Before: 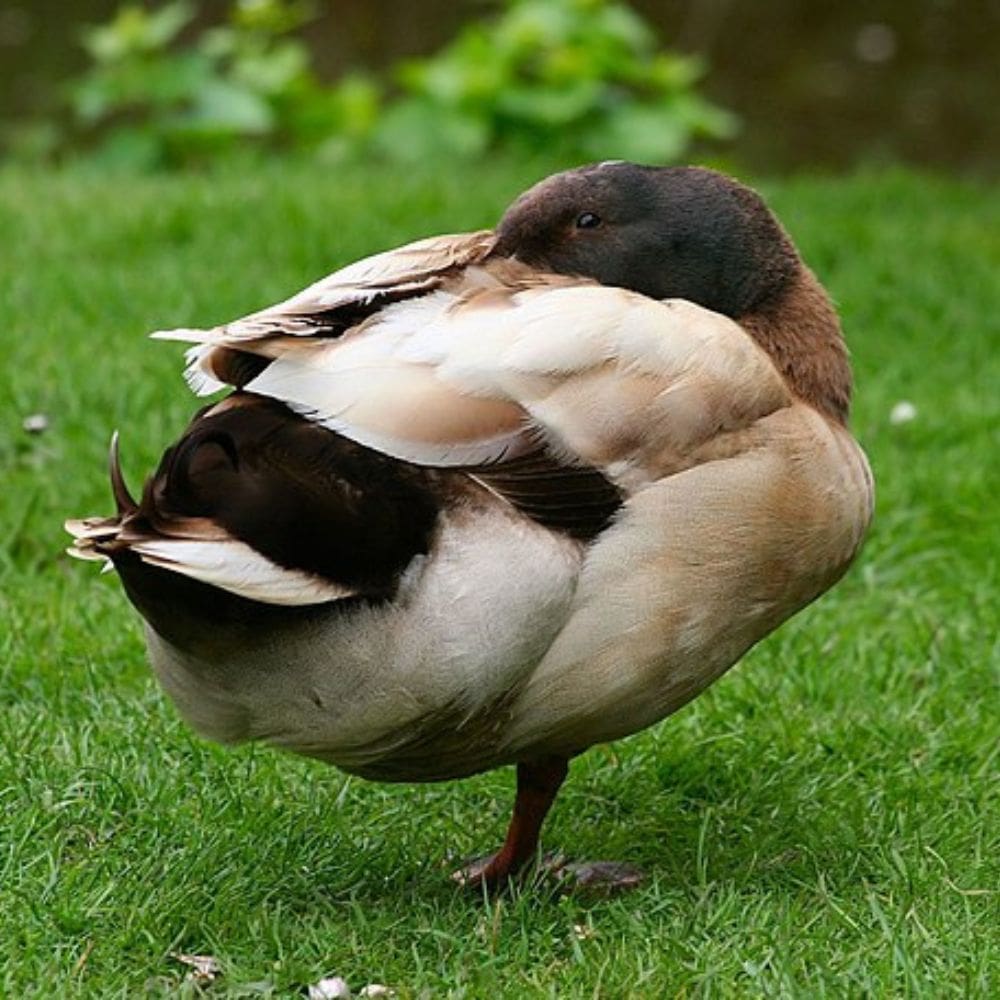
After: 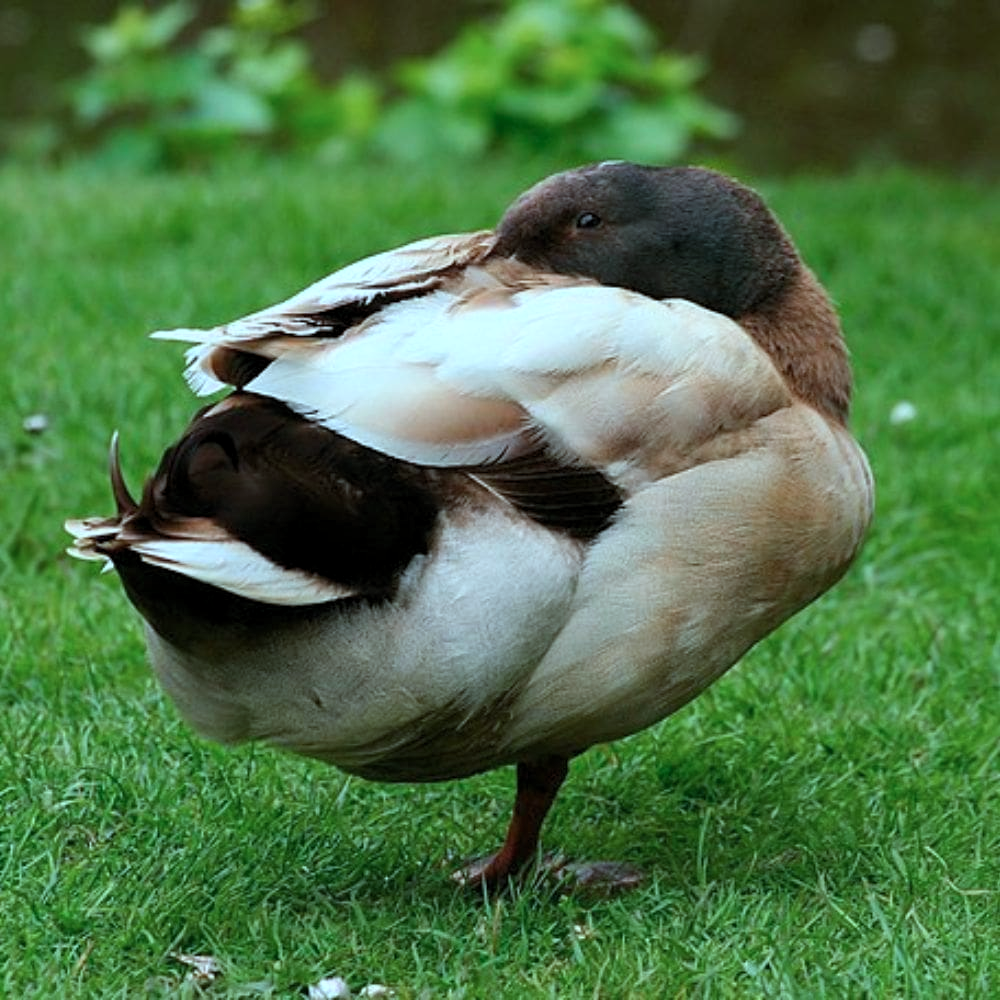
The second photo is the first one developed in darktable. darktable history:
color correction: highlights a* -11.88, highlights b* -15.86
levels: levels [0.016, 0.5, 0.996]
